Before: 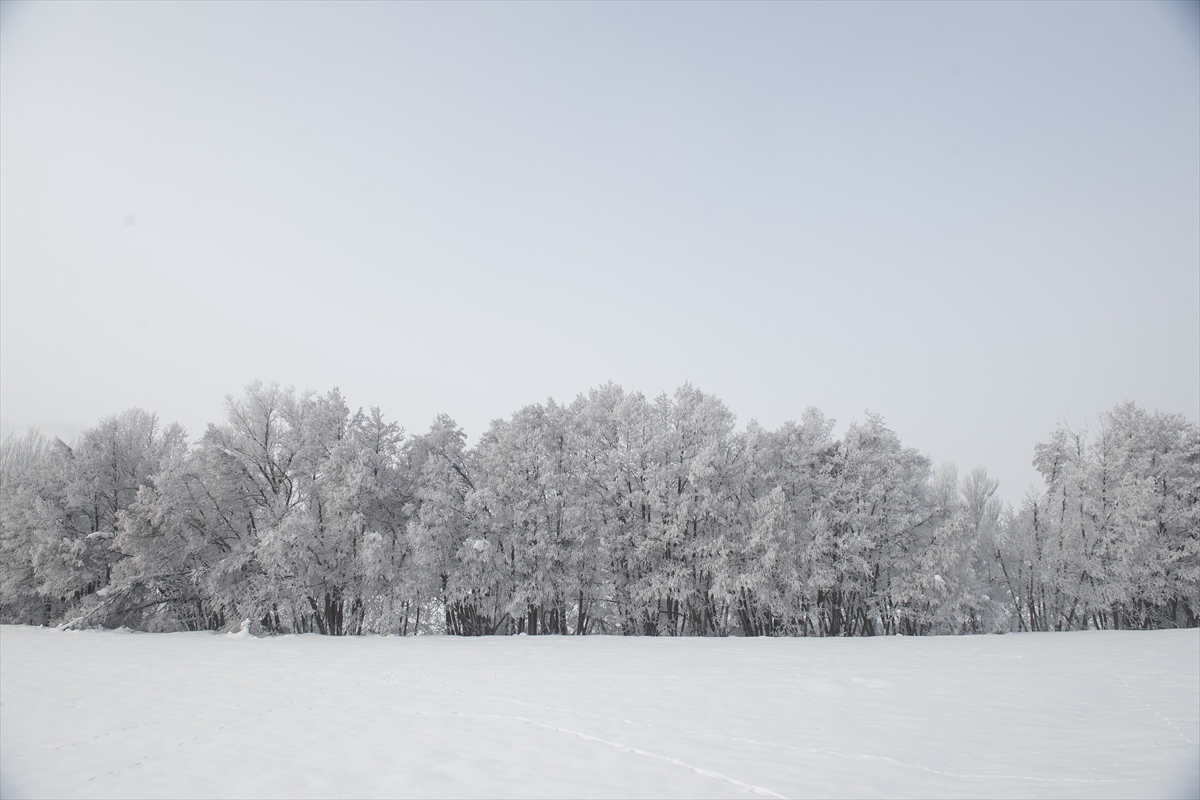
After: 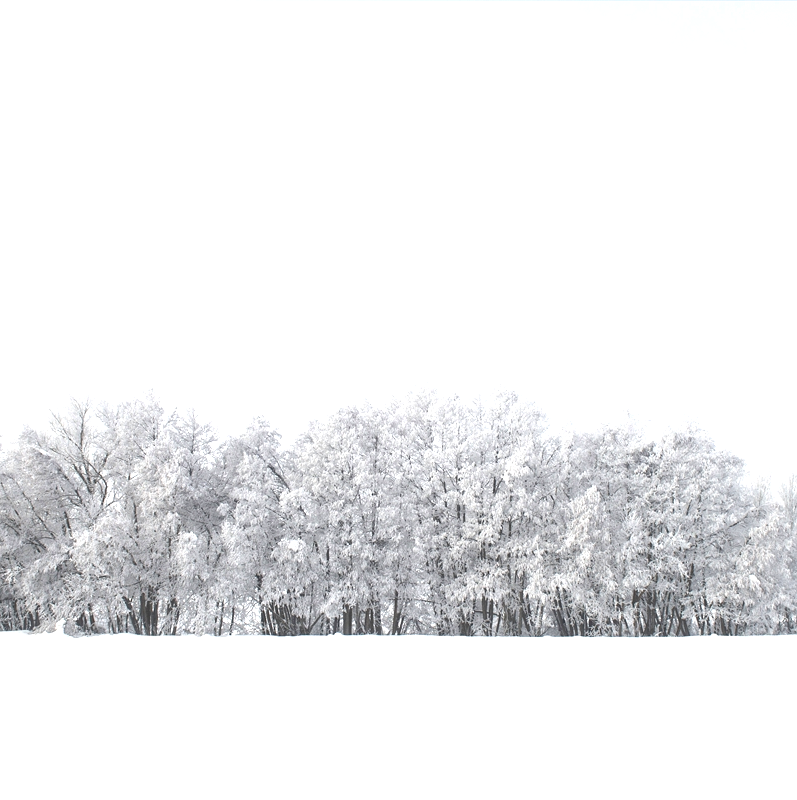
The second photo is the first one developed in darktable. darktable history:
crop and rotate: left 15.449%, right 18.054%
levels: black 8.58%, levels [0, 0.374, 0.749]
